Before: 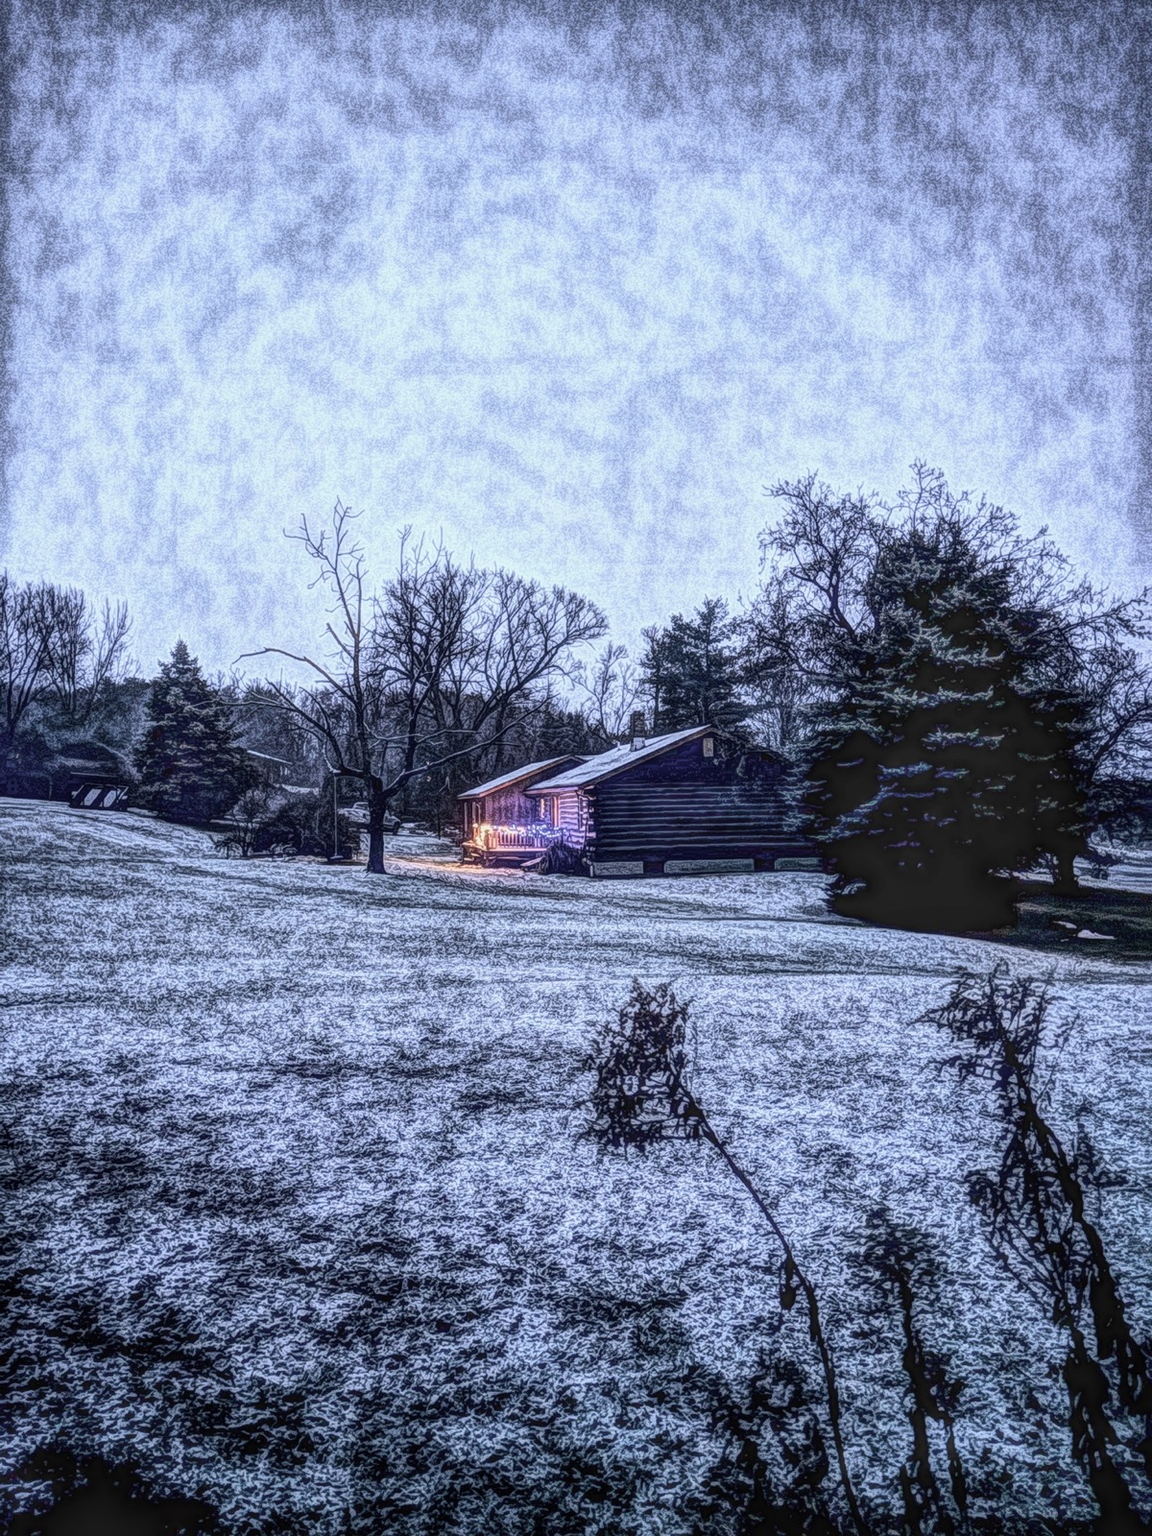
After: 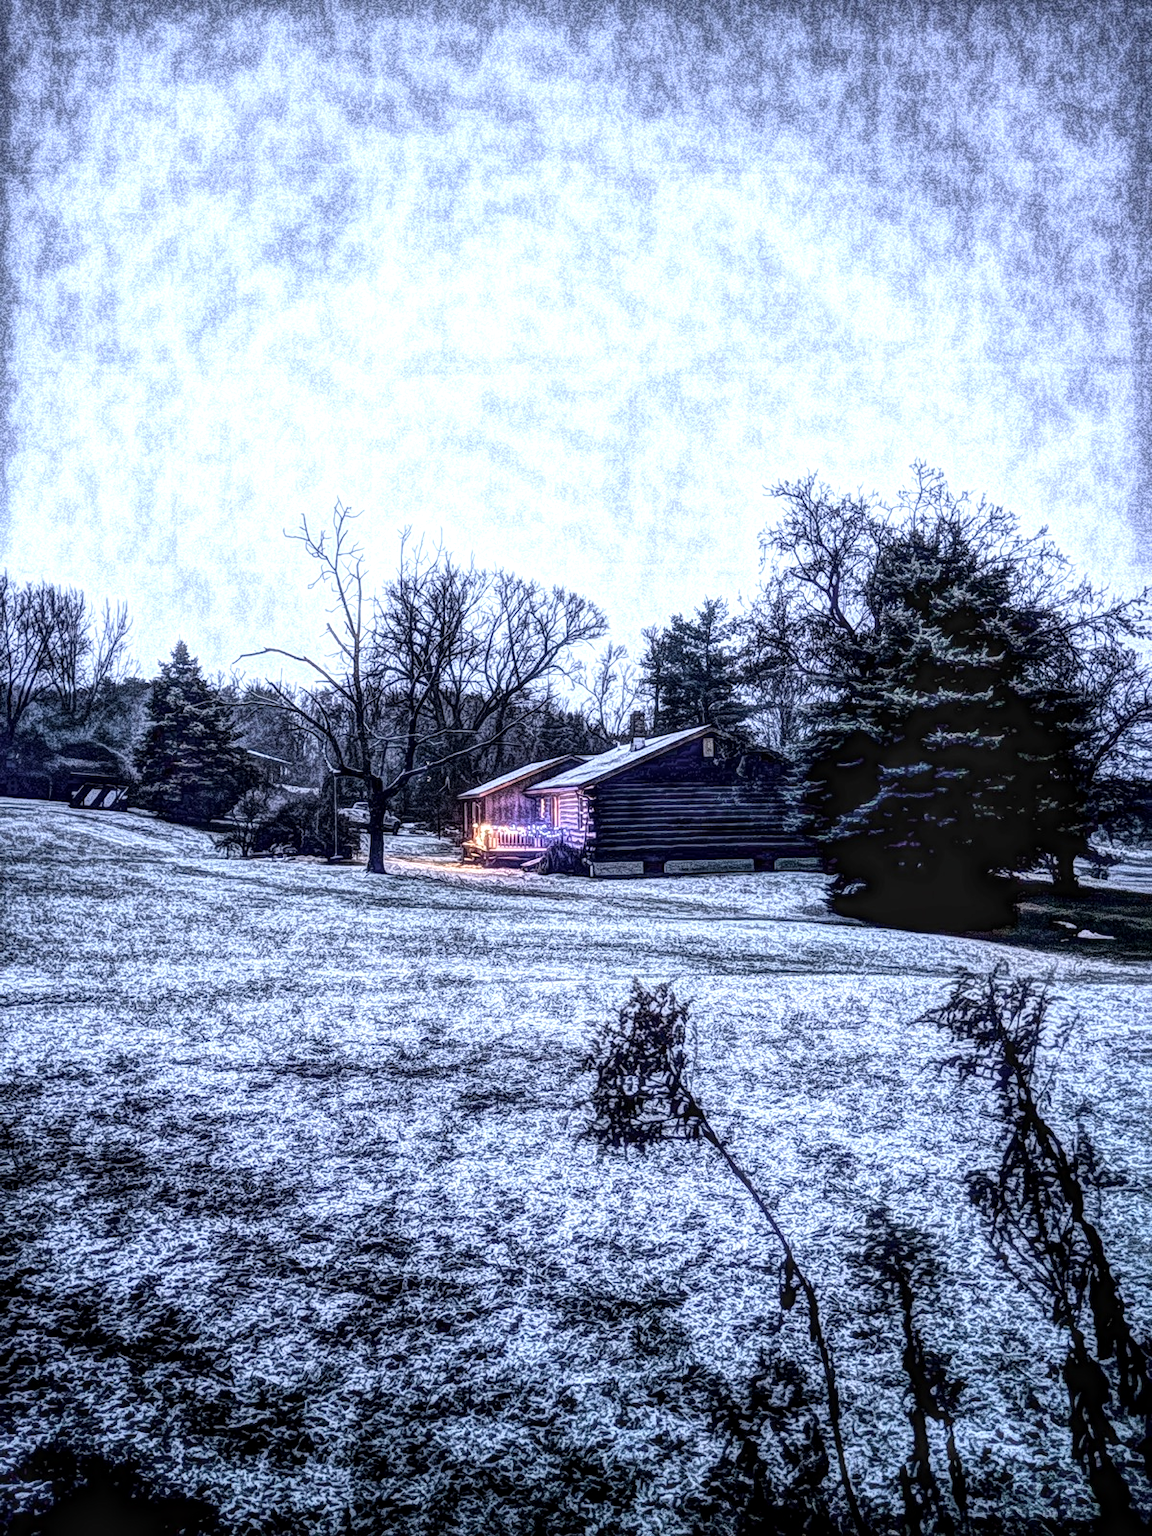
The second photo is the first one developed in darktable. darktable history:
exposure: exposure -0.157 EV, compensate highlight preservation false
tone equalizer: -8 EV -0.739 EV, -7 EV -0.713 EV, -6 EV -0.578 EV, -5 EV -0.409 EV, -3 EV 0.373 EV, -2 EV 0.6 EV, -1 EV 0.677 EV, +0 EV 0.78 EV
